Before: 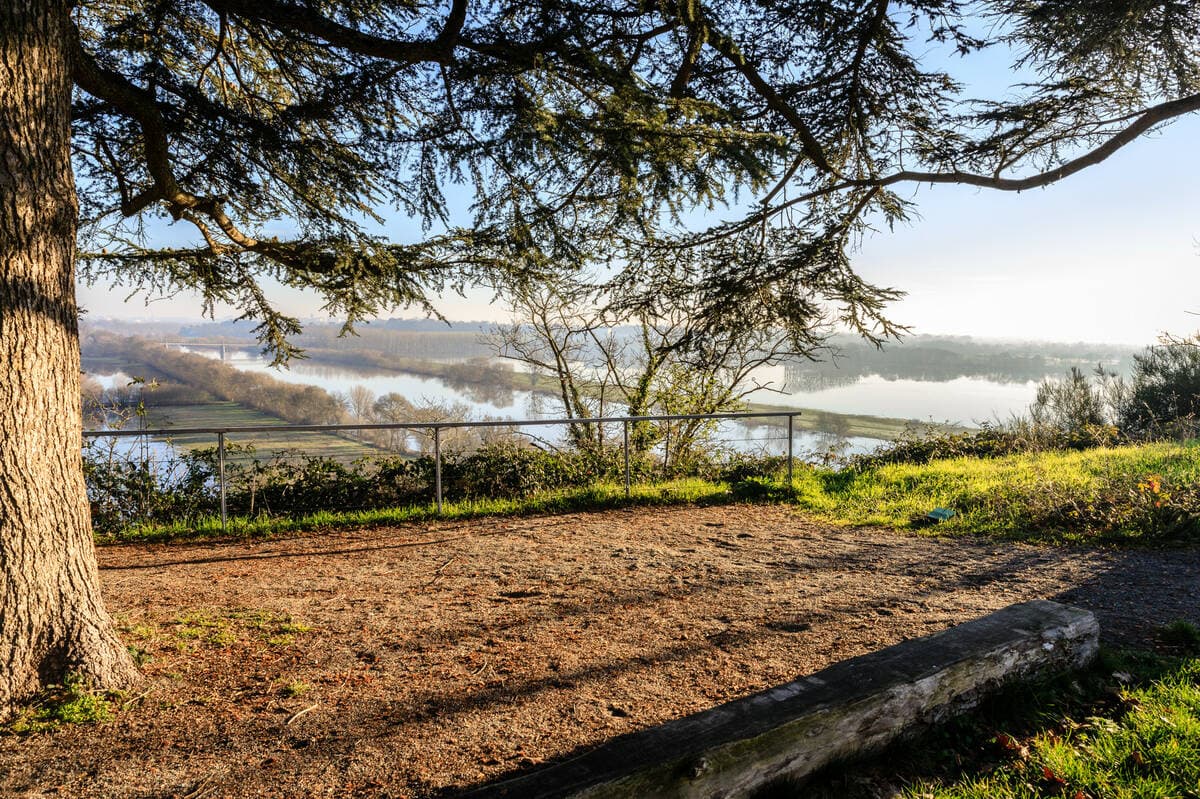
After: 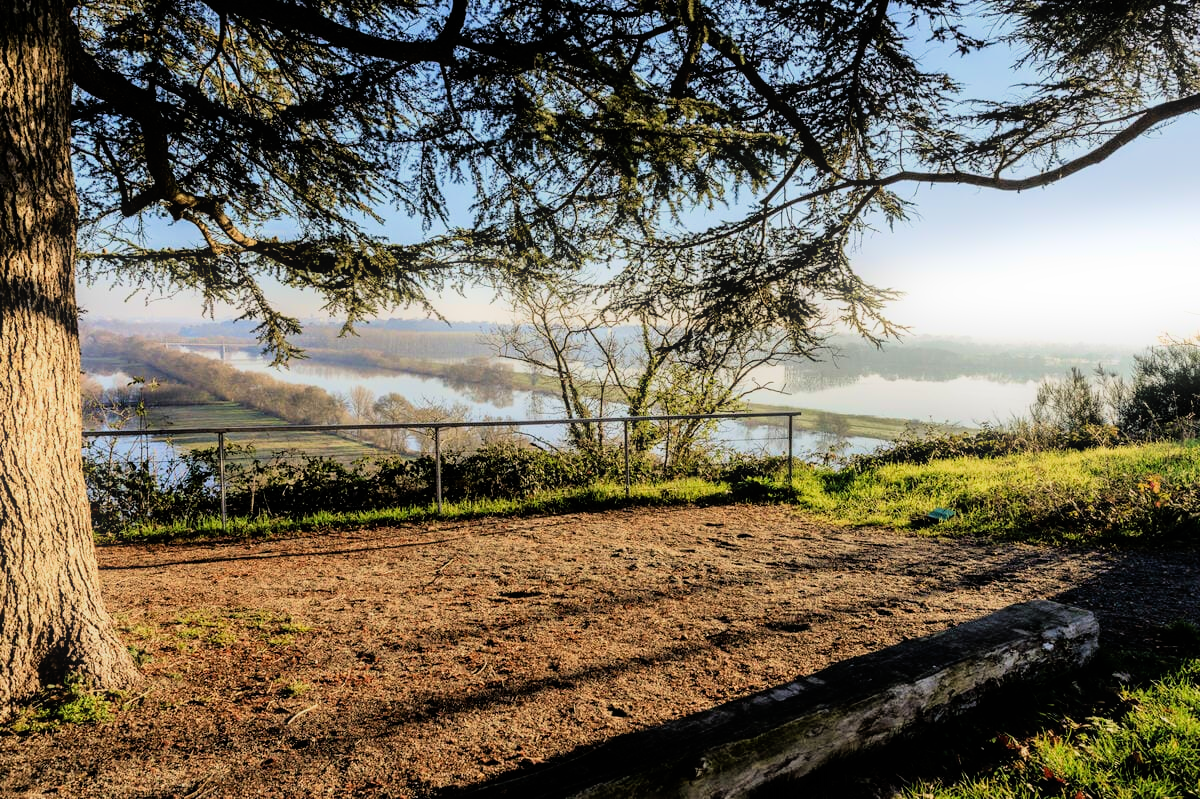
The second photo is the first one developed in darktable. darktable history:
bloom: size 5%, threshold 95%, strength 15%
velvia: on, module defaults
filmic rgb: black relative exposure -7.75 EV, white relative exposure 4.4 EV, threshold 3 EV, hardness 3.76, latitude 50%, contrast 1.1, color science v5 (2021), contrast in shadows safe, contrast in highlights safe, enable highlight reconstruction true
